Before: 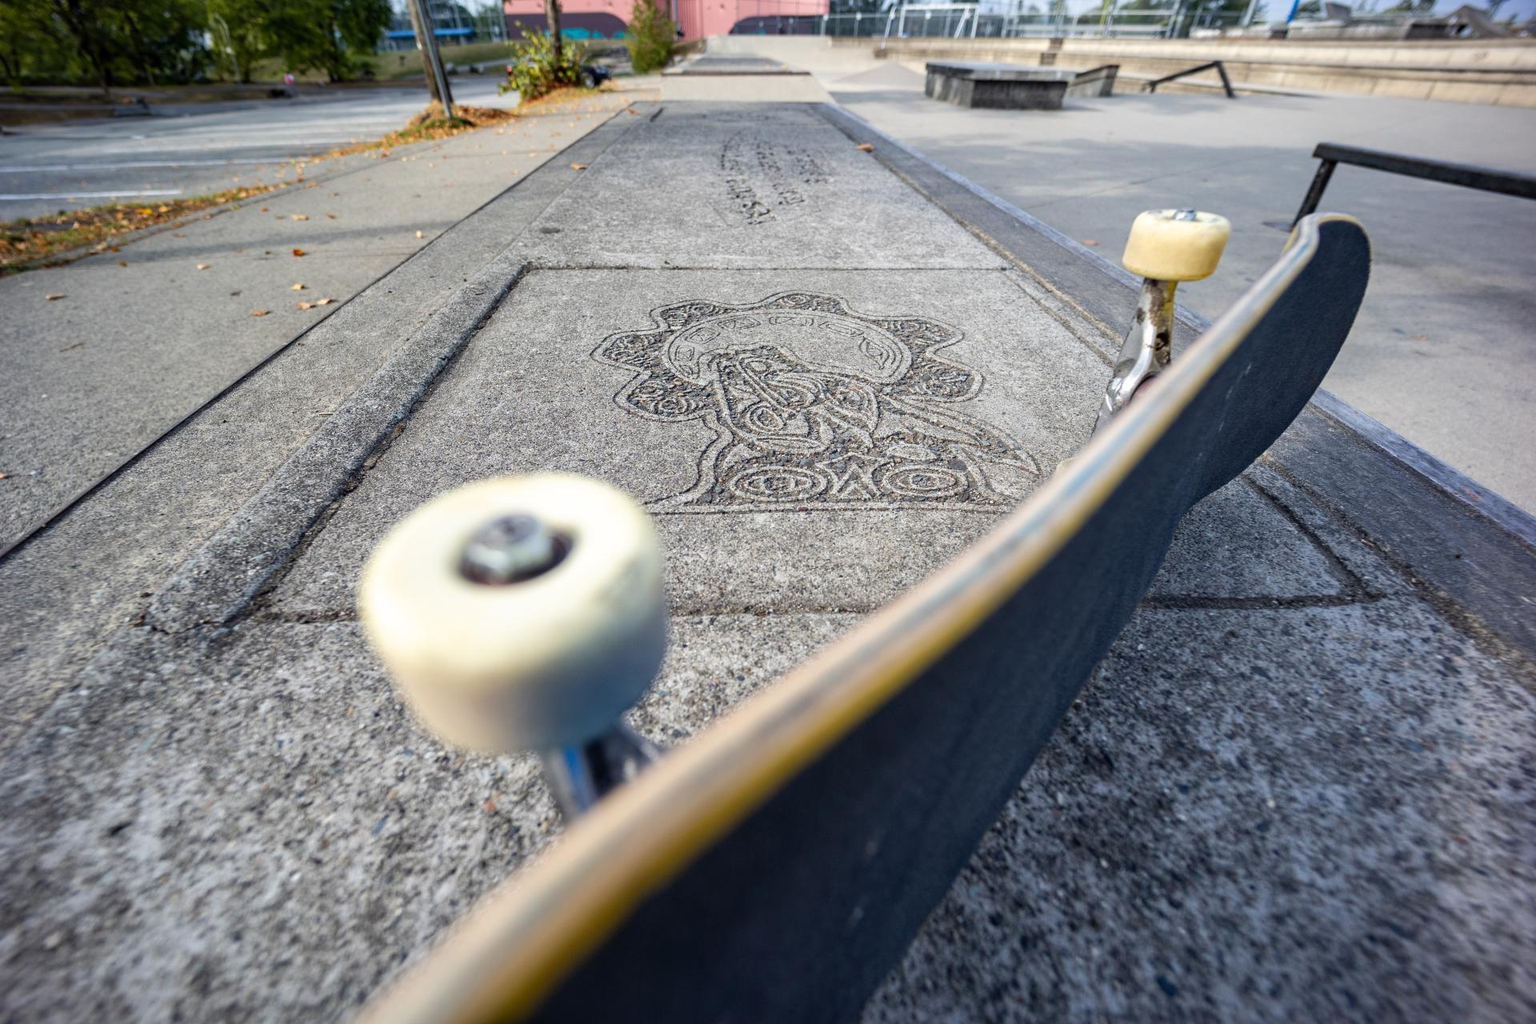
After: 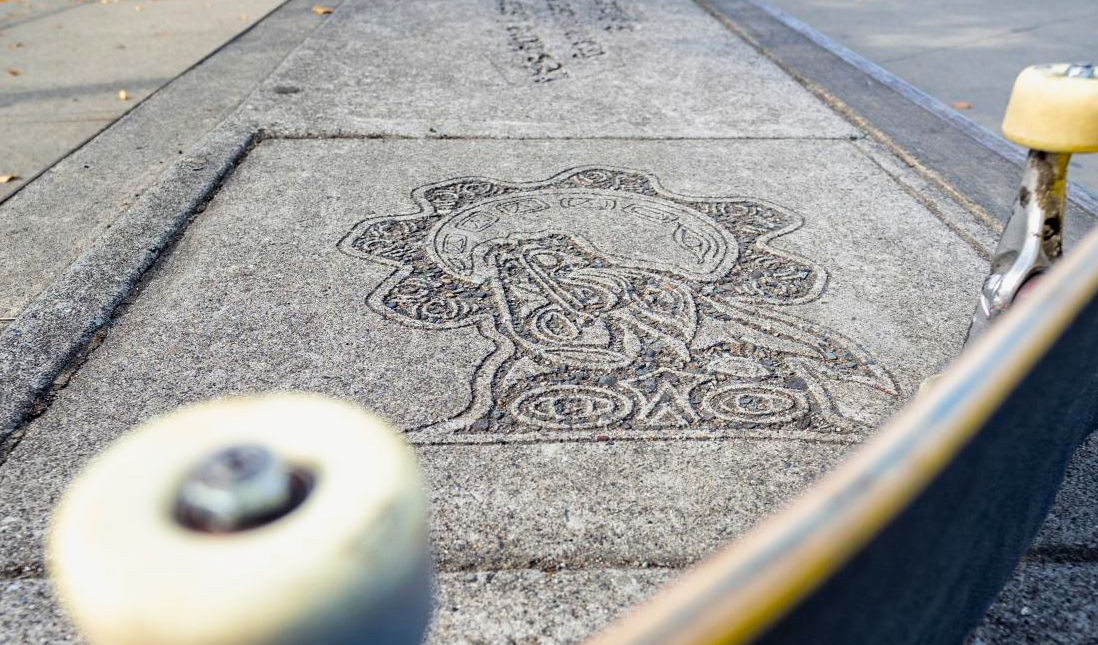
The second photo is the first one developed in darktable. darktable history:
filmic rgb: black relative exposure -12 EV, white relative exposure 2.8 EV, threshold 3 EV, target black luminance 0%, hardness 8.06, latitude 70.41%, contrast 1.14, highlights saturation mix 10%, shadows ↔ highlights balance -0.388%, color science v4 (2020), iterations of high-quality reconstruction 10, contrast in shadows soft, contrast in highlights soft, enable highlight reconstruction true
crop: left 20.932%, top 15.471%, right 21.848%, bottom 34.081%
